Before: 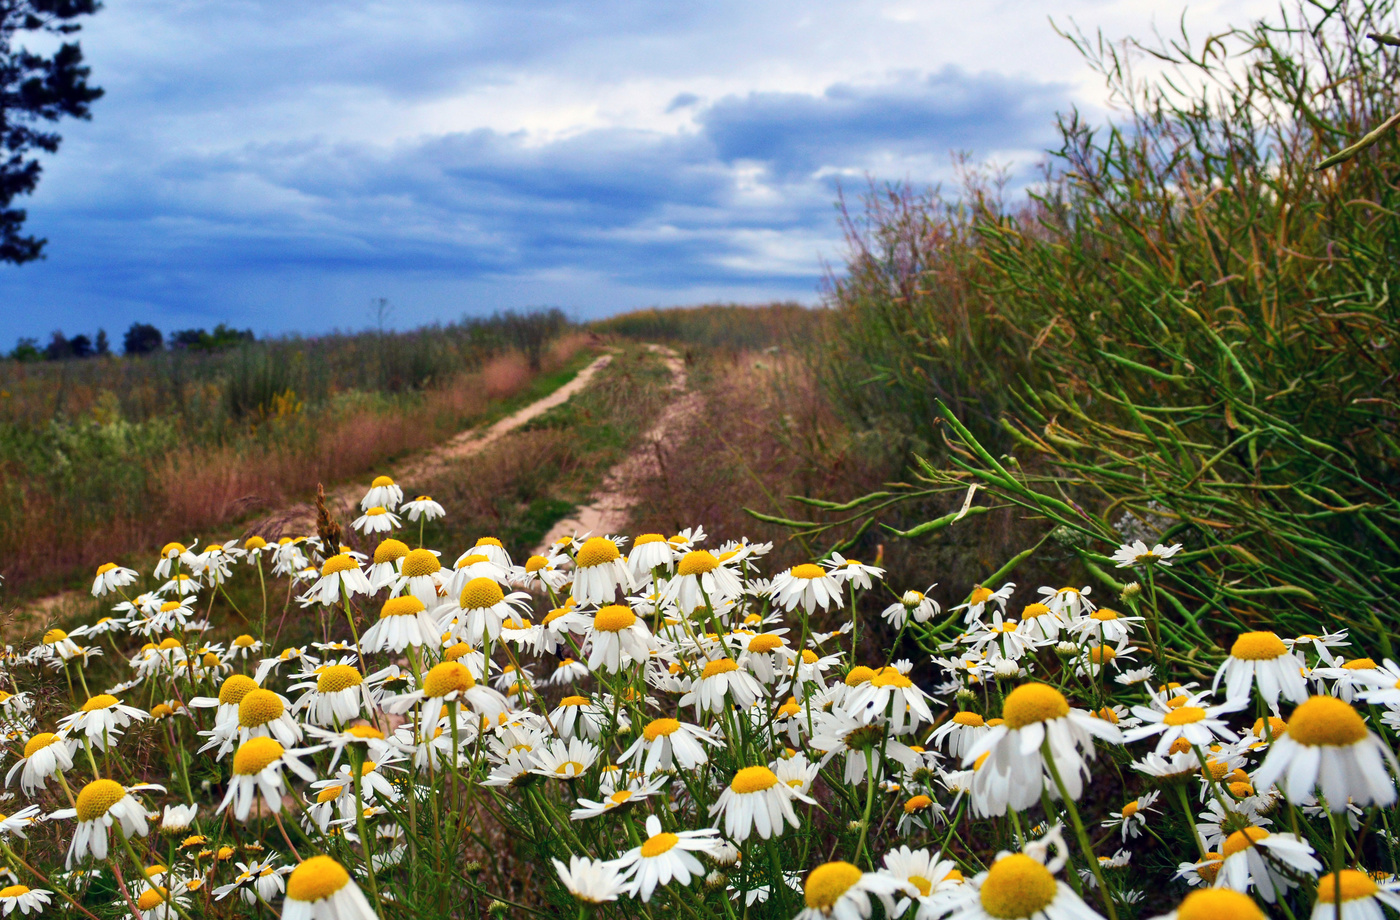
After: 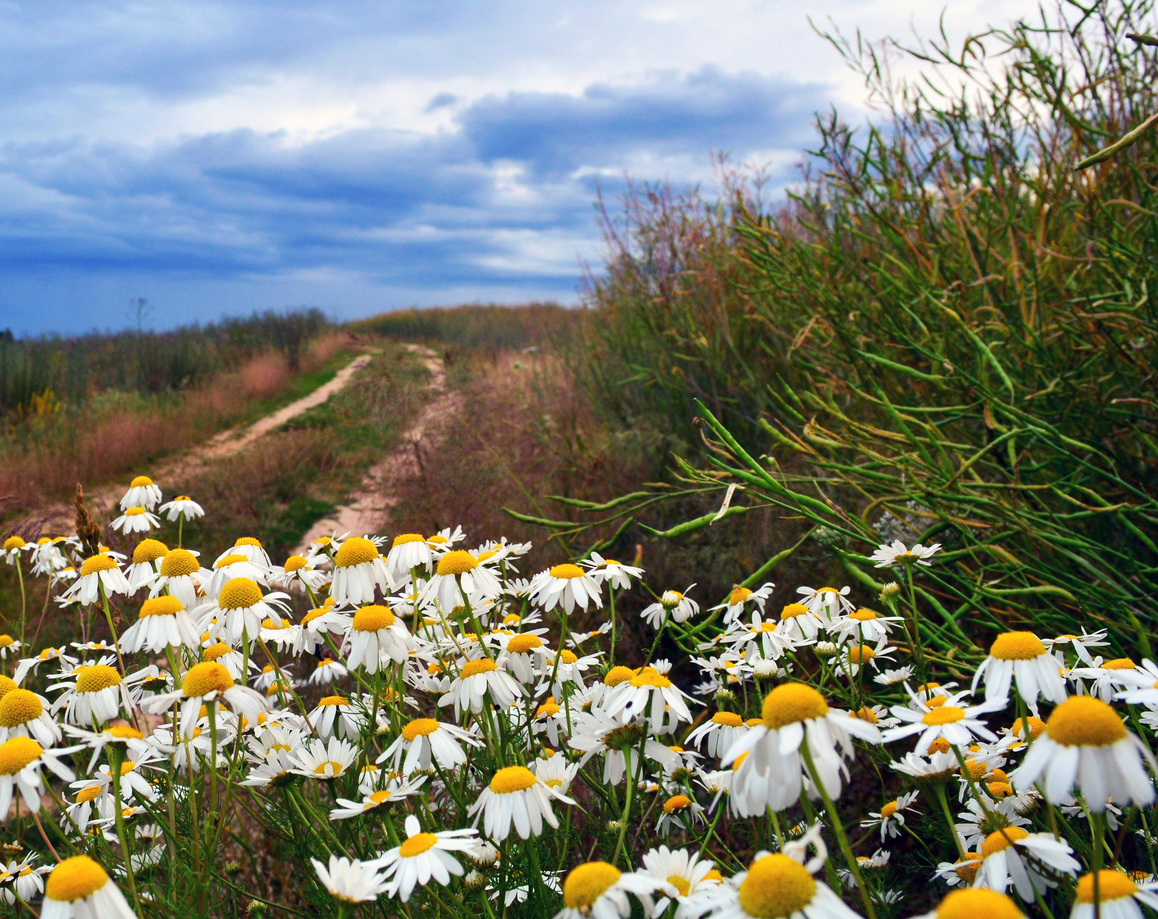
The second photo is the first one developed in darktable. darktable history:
exposure: compensate highlight preservation false
crop: left 17.257%, bottom 0.027%
